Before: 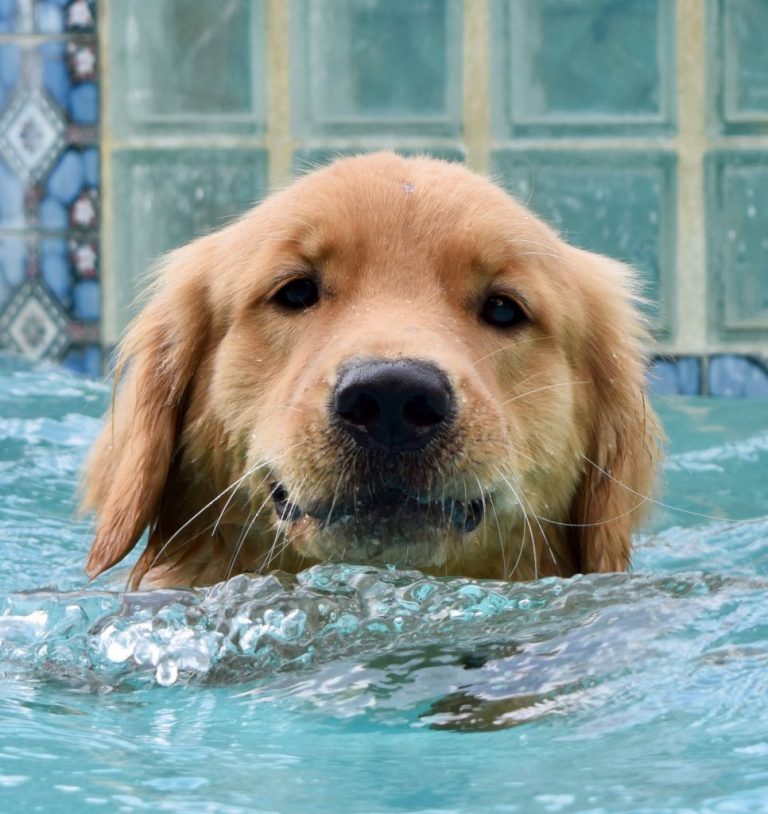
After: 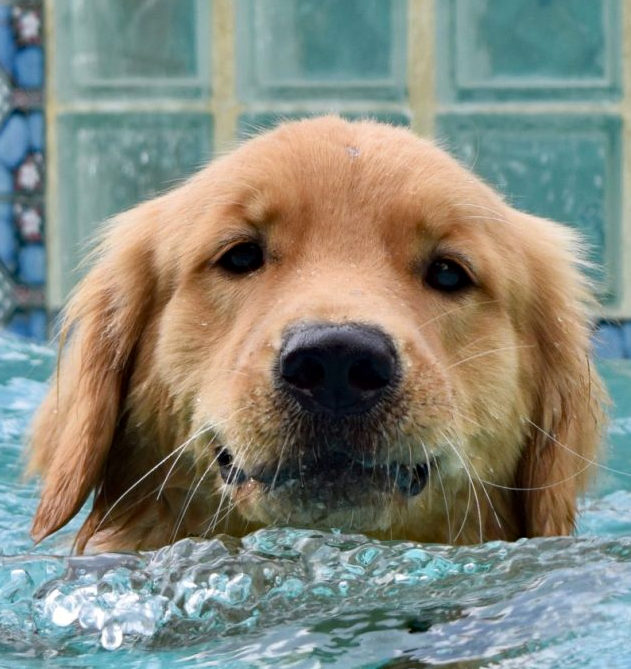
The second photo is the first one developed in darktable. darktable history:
contrast brightness saturation: saturation -0.05
crop and rotate: left 7.196%, top 4.574%, right 10.605%, bottom 13.178%
haze removal: adaptive false
